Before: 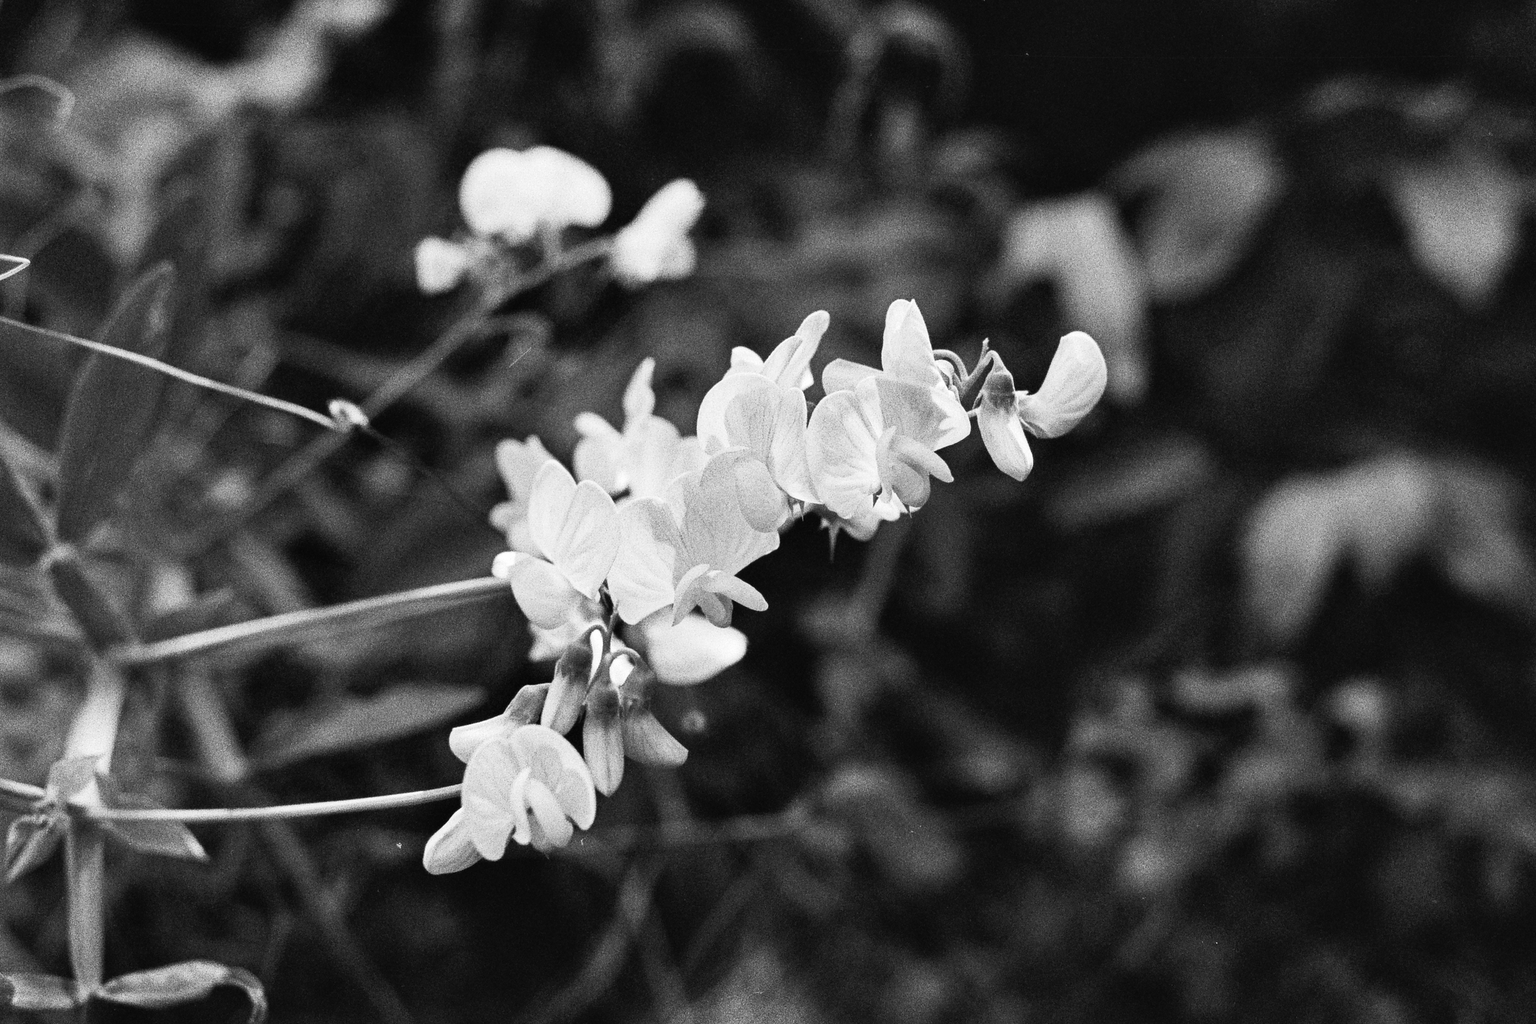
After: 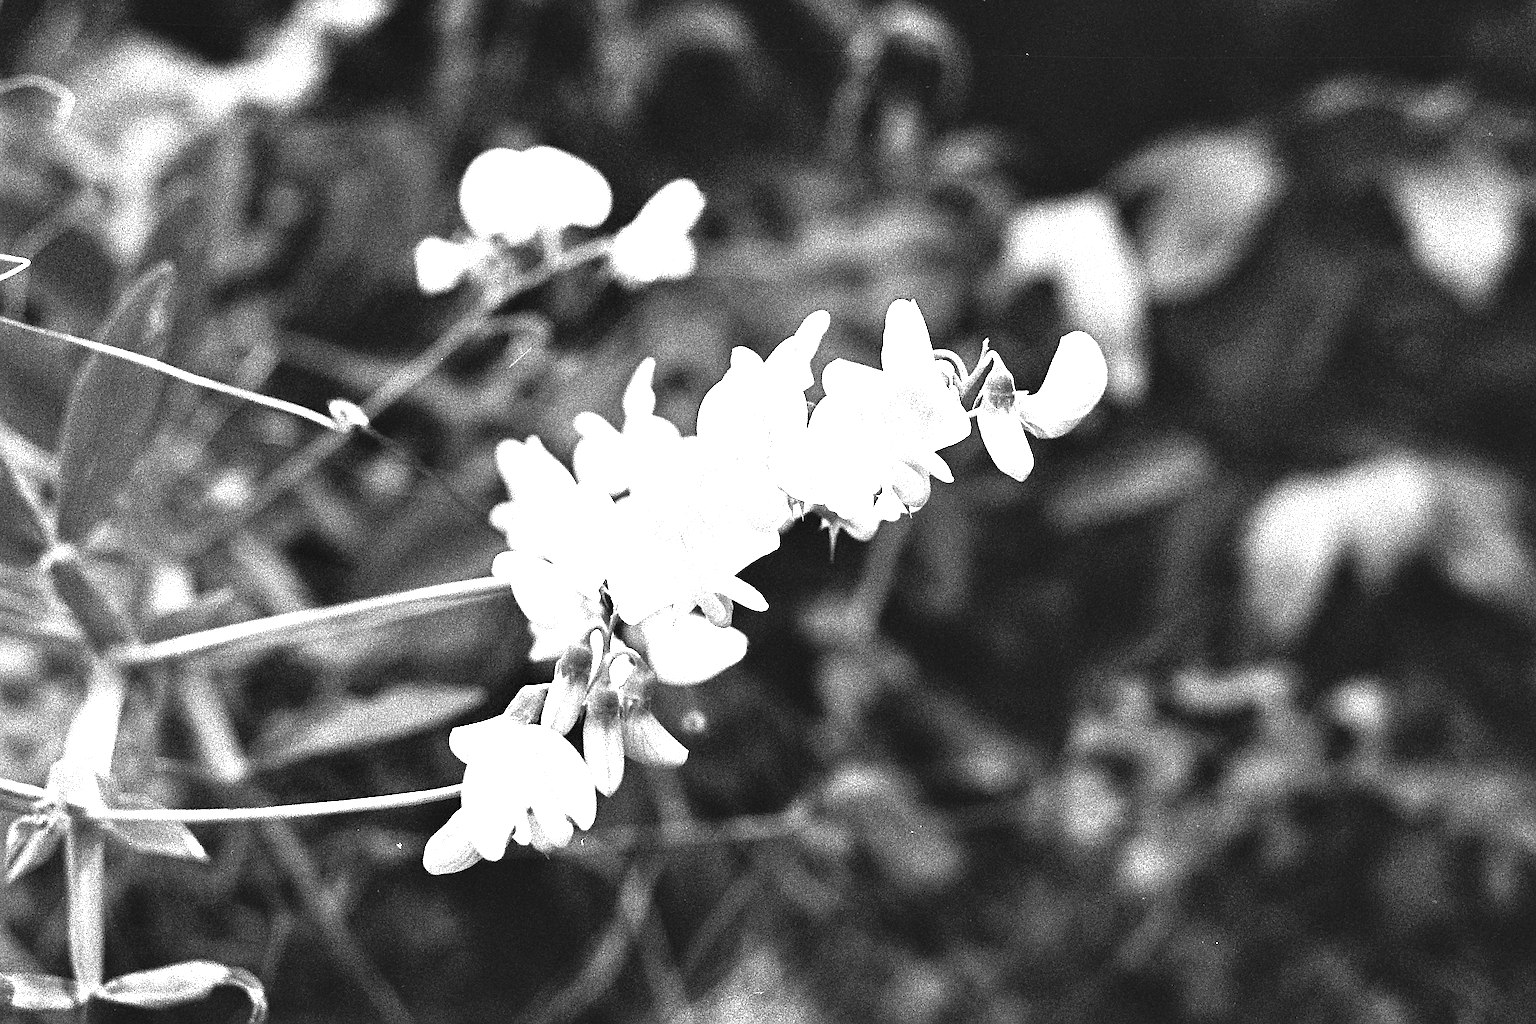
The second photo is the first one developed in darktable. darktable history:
color zones: curves: ch0 [(0.004, 0.588) (0.116, 0.636) (0.259, 0.476) (0.423, 0.464) (0.75, 0.5)]; ch1 [(0, 0) (0.143, 0) (0.286, 0) (0.429, 0) (0.571, 0) (0.714, 0) (0.857, 0)]
exposure: black level correction 0, exposure 1.55 EV, compensate exposure bias true, compensate highlight preservation false
sharpen: on, module defaults
